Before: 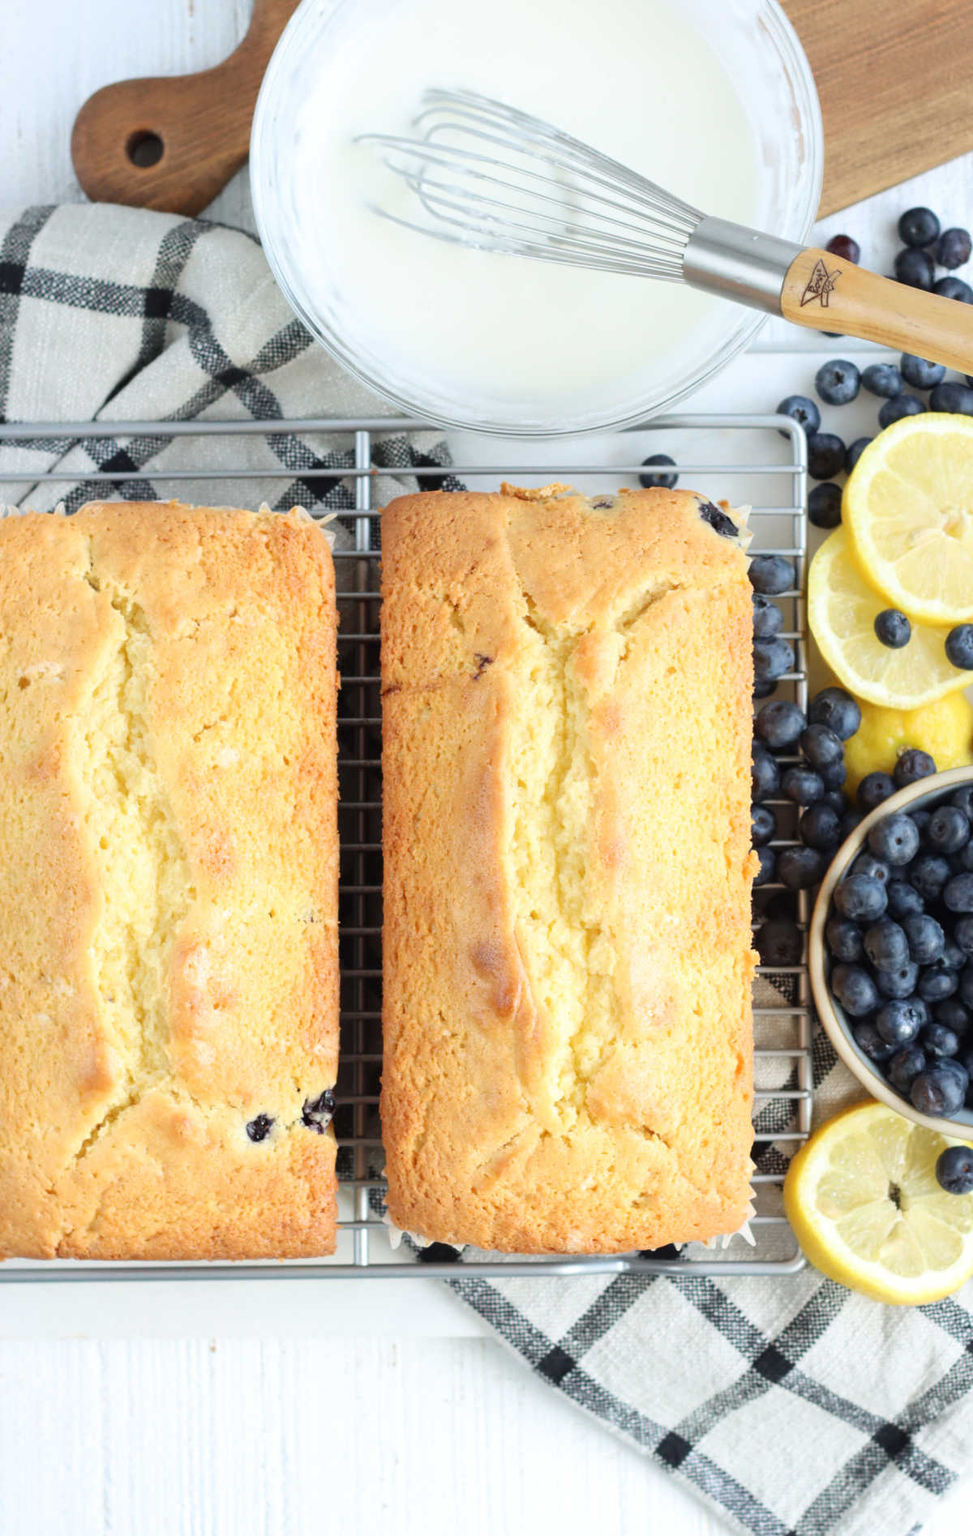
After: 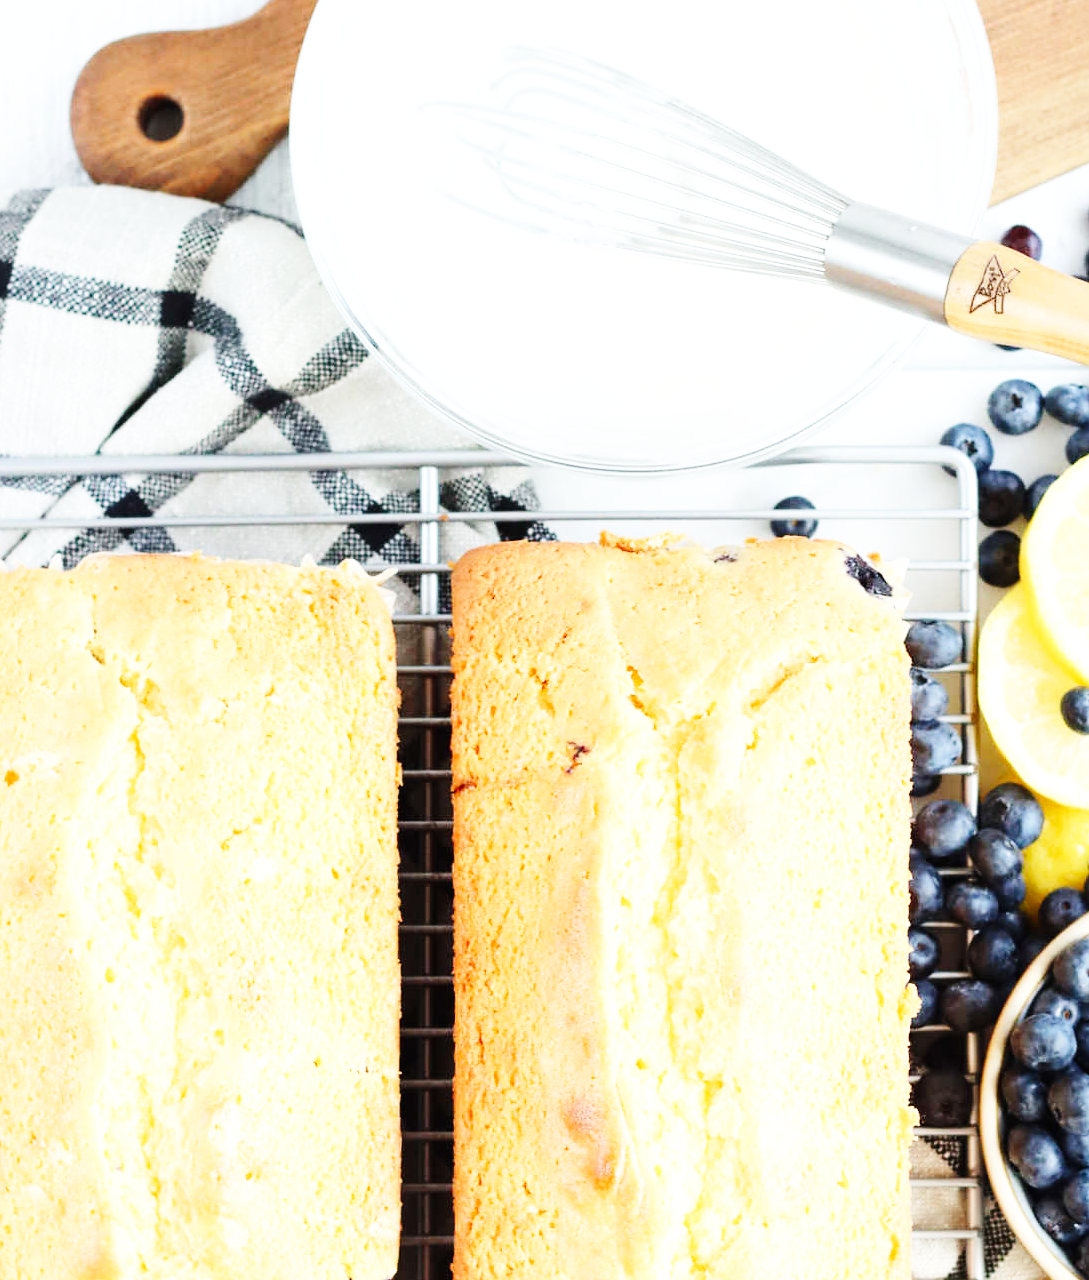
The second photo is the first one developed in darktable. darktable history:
crop: left 1.509%, top 3.452%, right 7.696%, bottom 28.452%
base curve: curves: ch0 [(0, 0.003) (0.001, 0.002) (0.006, 0.004) (0.02, 0.022) (0.048, 0.086) (0.094, 0.234) (0.162, 0.431) (0.258, 0.629) (0.385, 0.8) (0.548, 0.918) (0.751, 0.988) (1, 1)], preserve colors none
sharpen: radius 1, threshold 1
